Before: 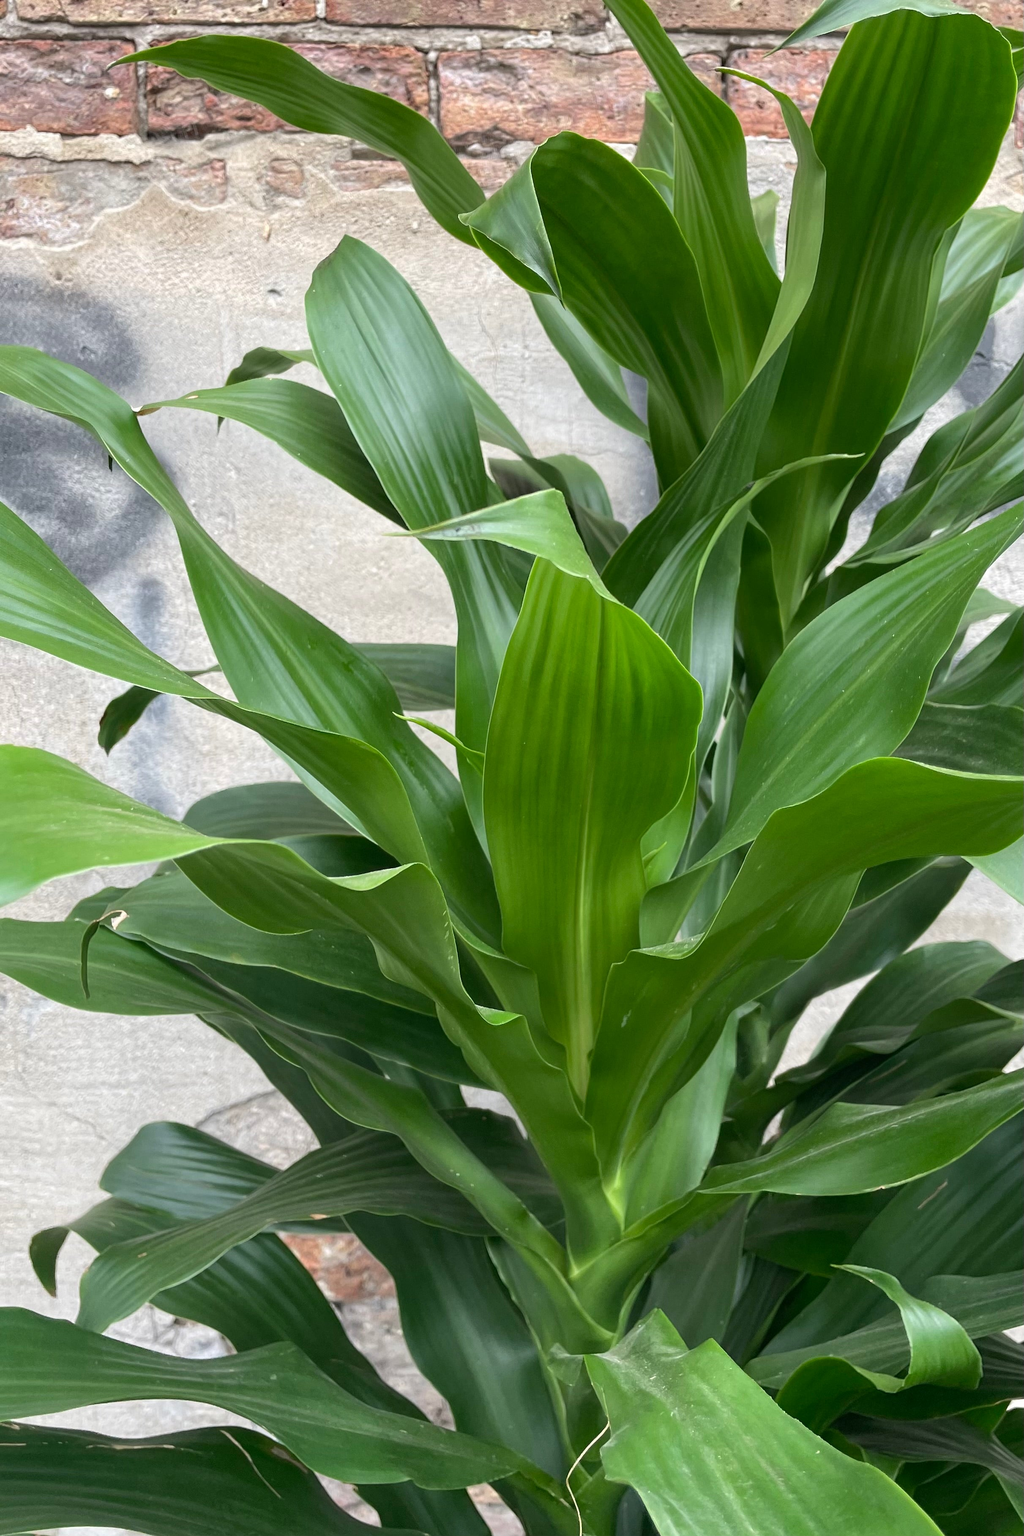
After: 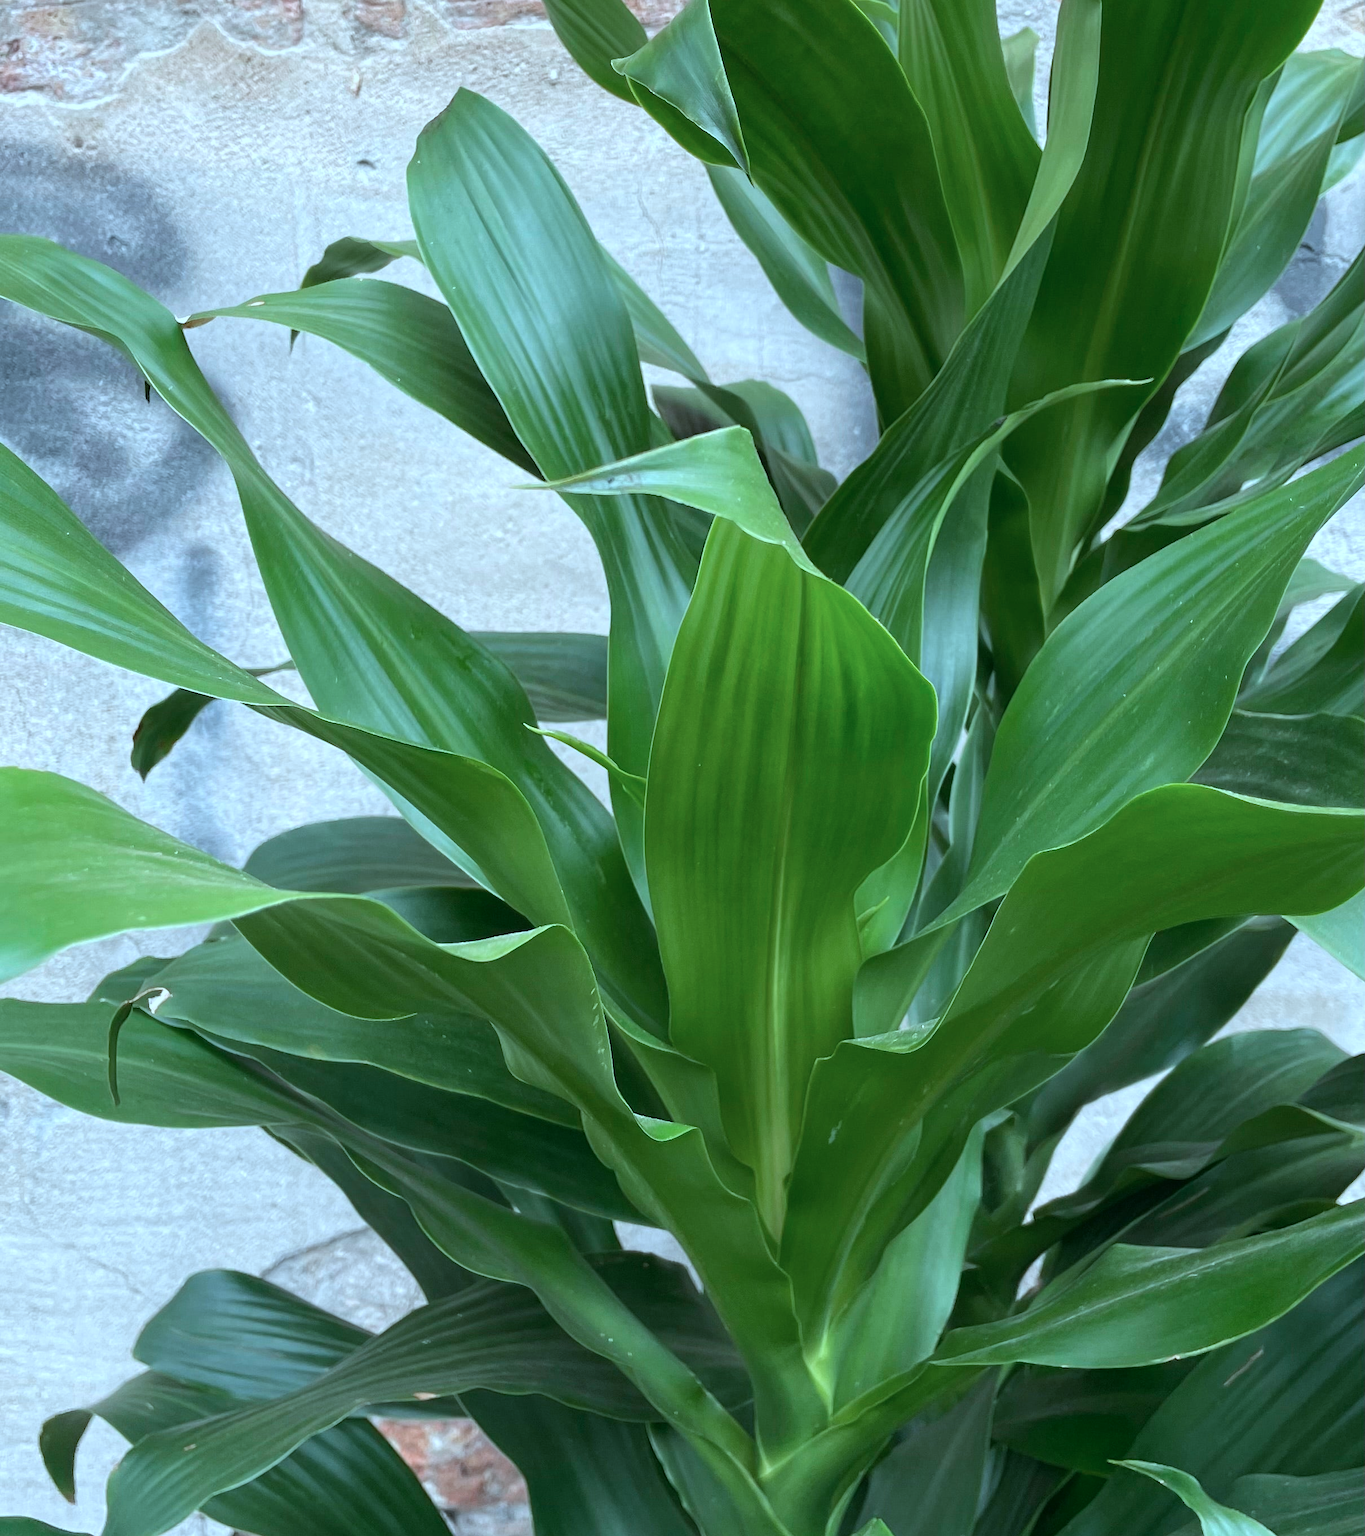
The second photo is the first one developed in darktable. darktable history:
color correction: highlights a* -9.85, highlights b* -21.22
crop: top 11.058%, bottom 13.923%
